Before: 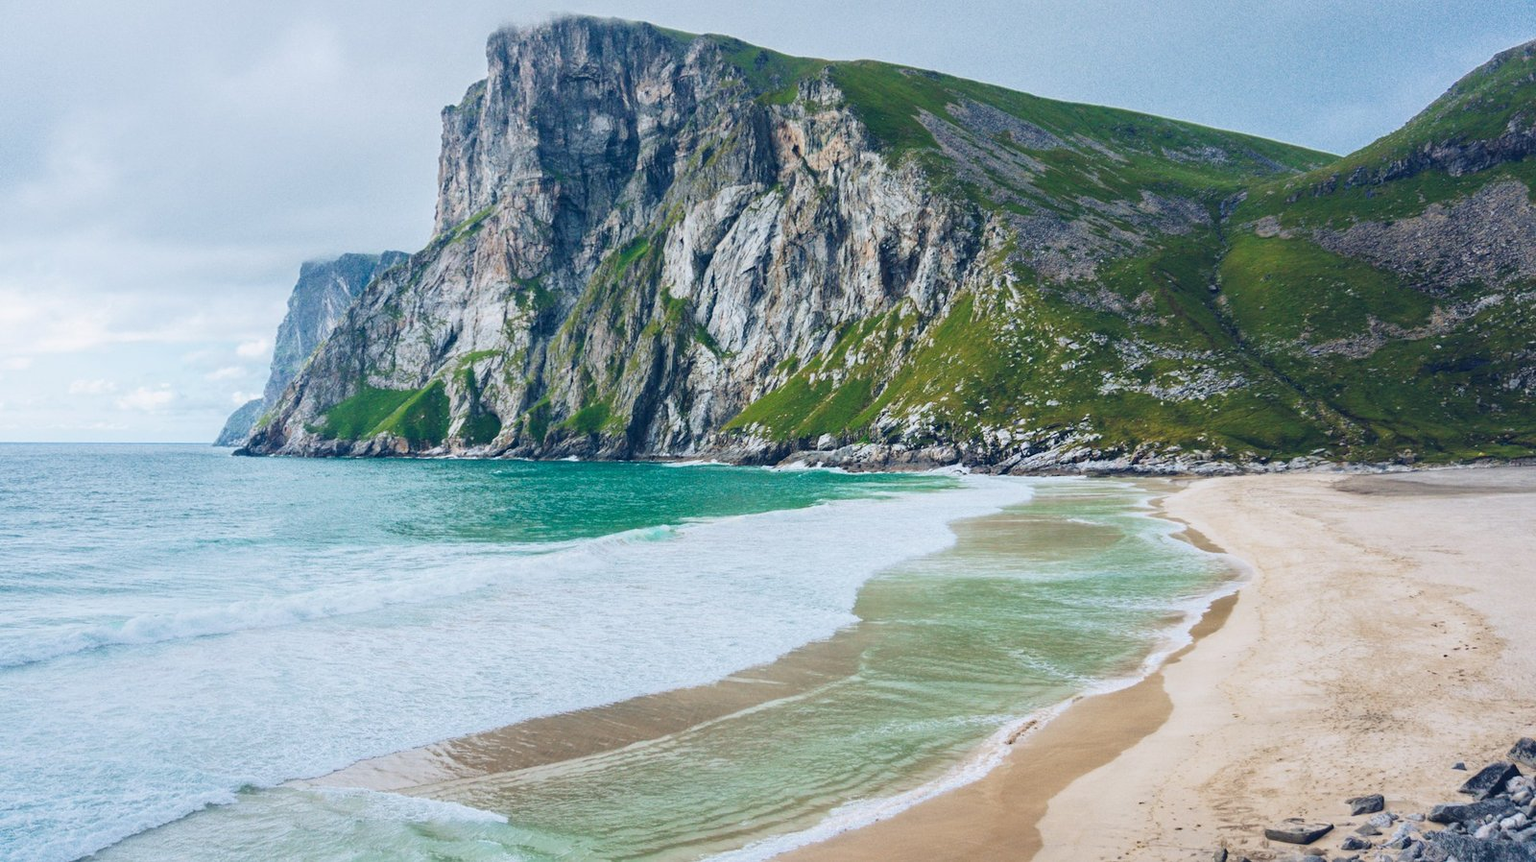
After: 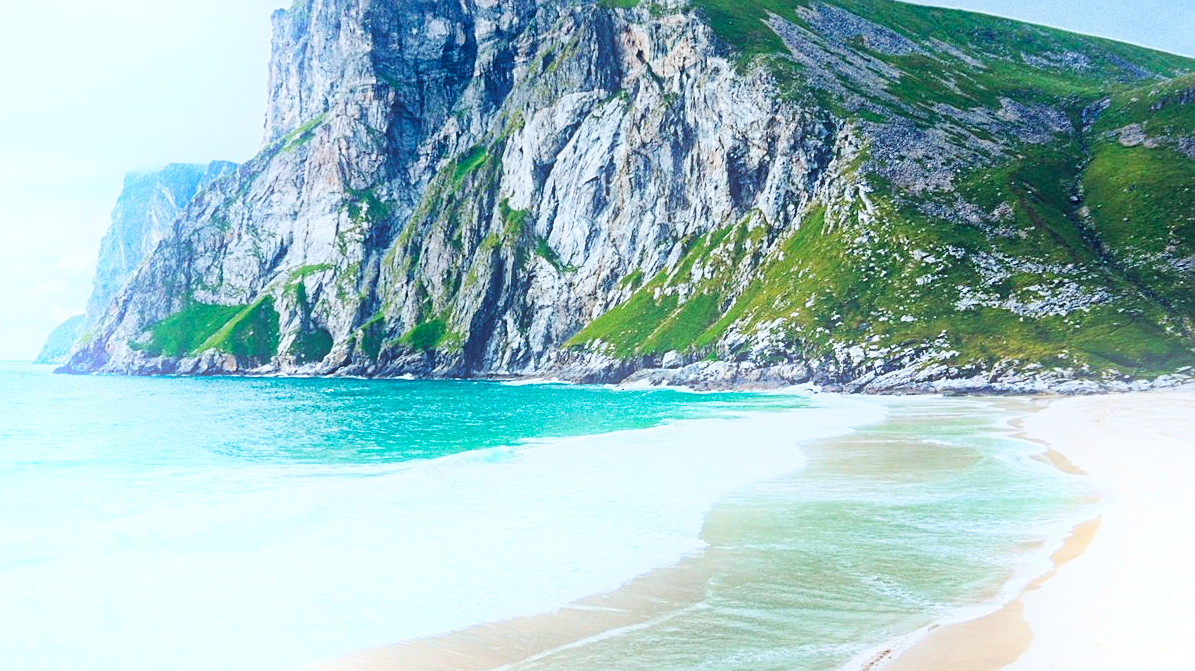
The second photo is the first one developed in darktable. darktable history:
bloom: size 16%, threshold 98%, strength 20%
color calibration: illuminant custom, x 0.368, y 0.373, temperature 4330.32 K
sharpen: on, module defaults
crop and rotate: left 11.831%, top 11.346%, right 13.429%, bottom 13.899%
base curve: curves: ch0 [(0, 0) (0.032, 0.025) (0.121, 0.166) (0.206, 0.329) (0.605, 0.79) (1, 1)], preserve colors none
